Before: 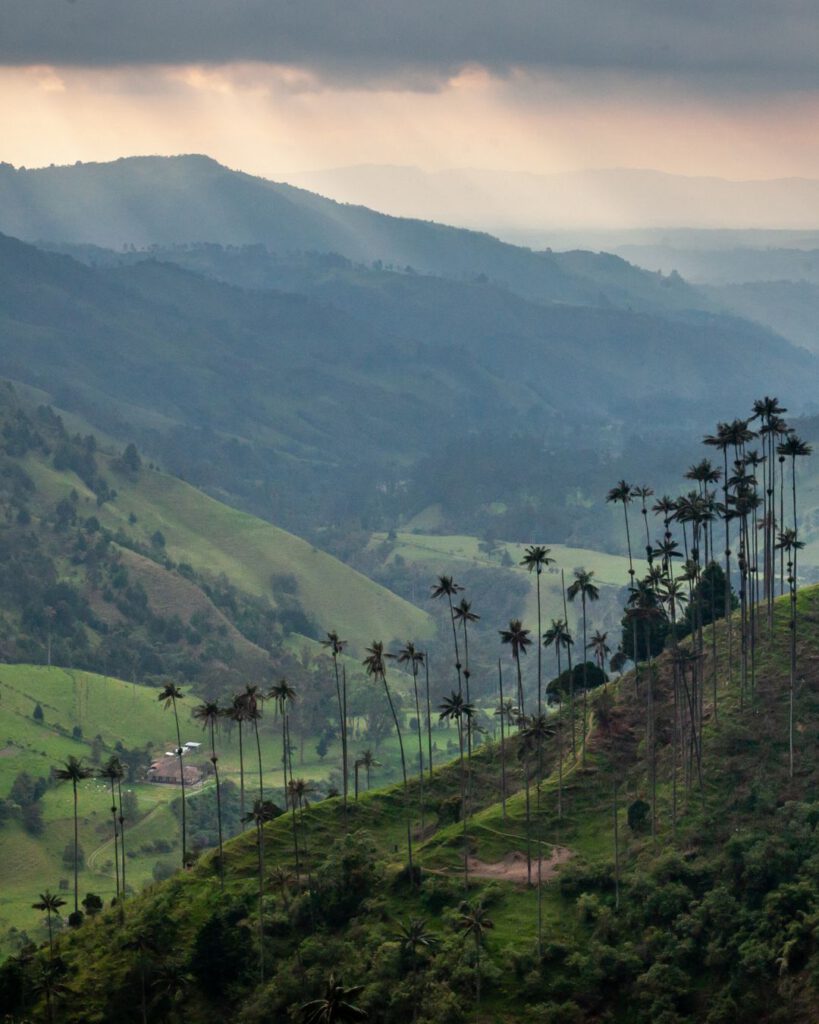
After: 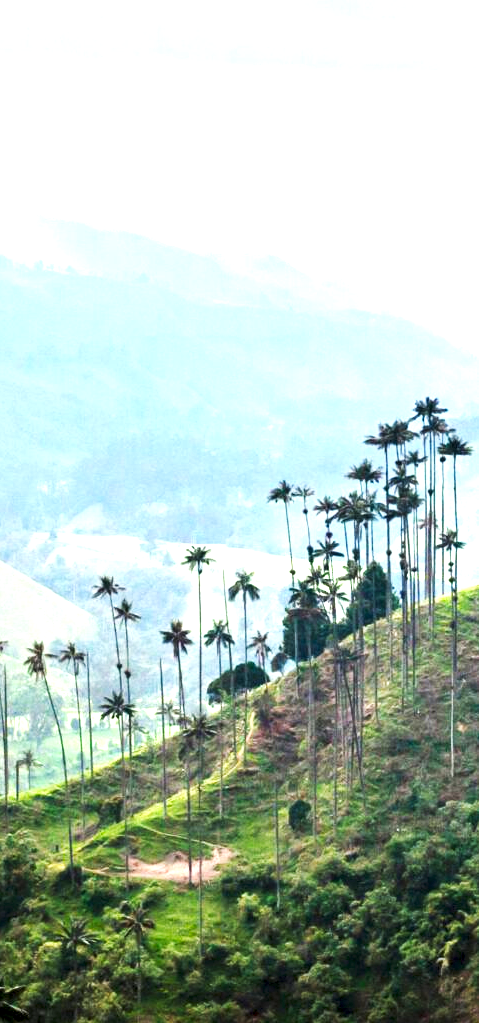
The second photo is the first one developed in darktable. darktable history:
tone curve: curves: ch0 [(0, 0) (0.003, 0.003) (0.011, 0.012) (0.025, 0.024) (0.044, 0.039) (0.069, 0.052) (0.1, 0.072) (0.136, 0.097) (0.177, 0.128) (0.224, 0.168) (0.277, 0.217) (0.335, 0.276) (0.399, 0.345) (0.468, 0.429) (0.543, 0.524) (0.623, 0.628) (0.709, 0.732) (0.801, 0.829) (0.898, 0.919) (1, 1)], preserve colors none
rgb levels: preserve colors max RGB
exposure: black level correction 0.001, exposure 2.607 EV, compensate exposure bias true, compensate highlight preservation false
crop: left 41.402%
